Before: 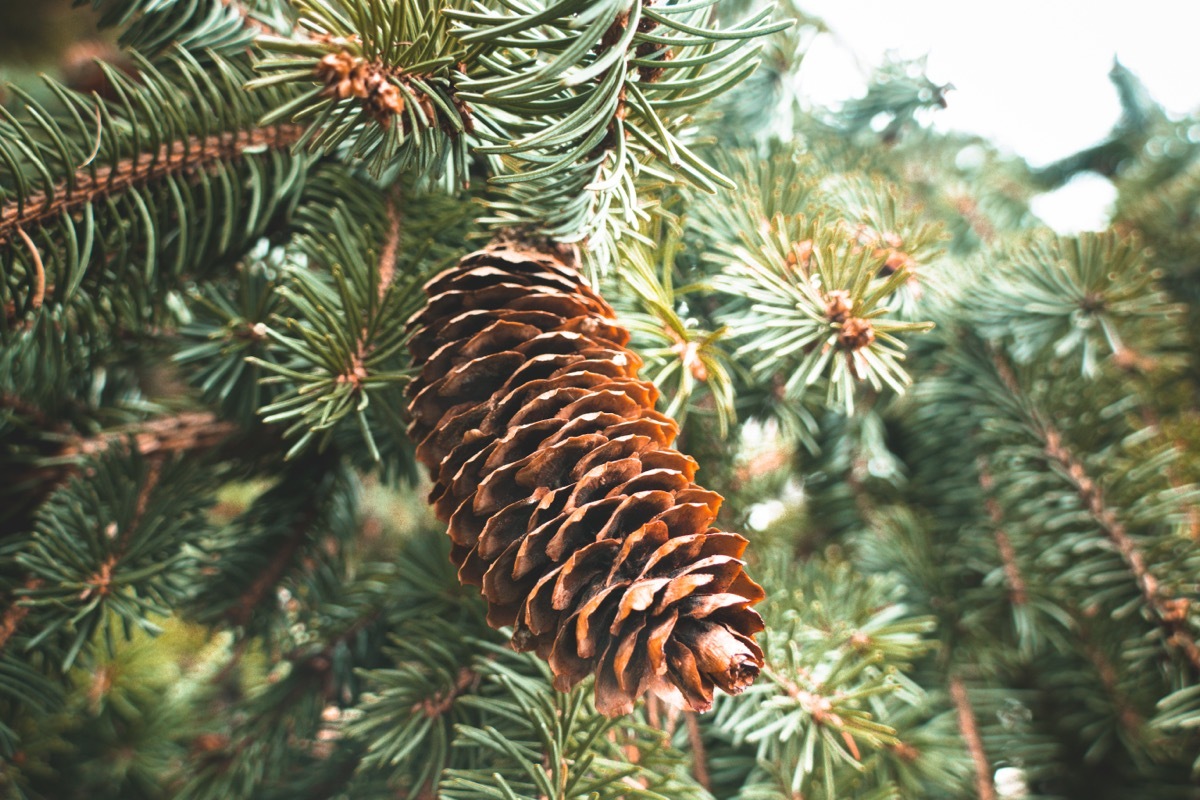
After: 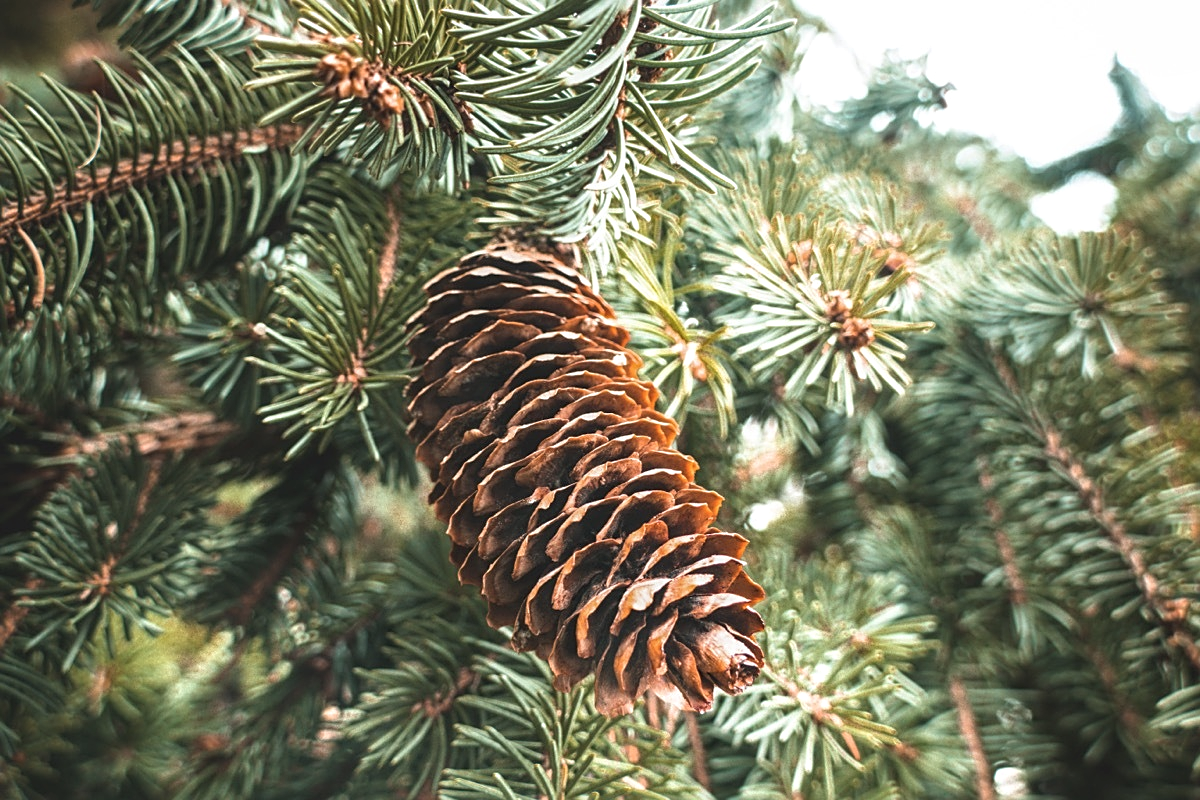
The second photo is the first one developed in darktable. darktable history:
sharpen: on, module defaults
contrast brightness saturation: saturation -0.101
local contrast: on, module defaults
